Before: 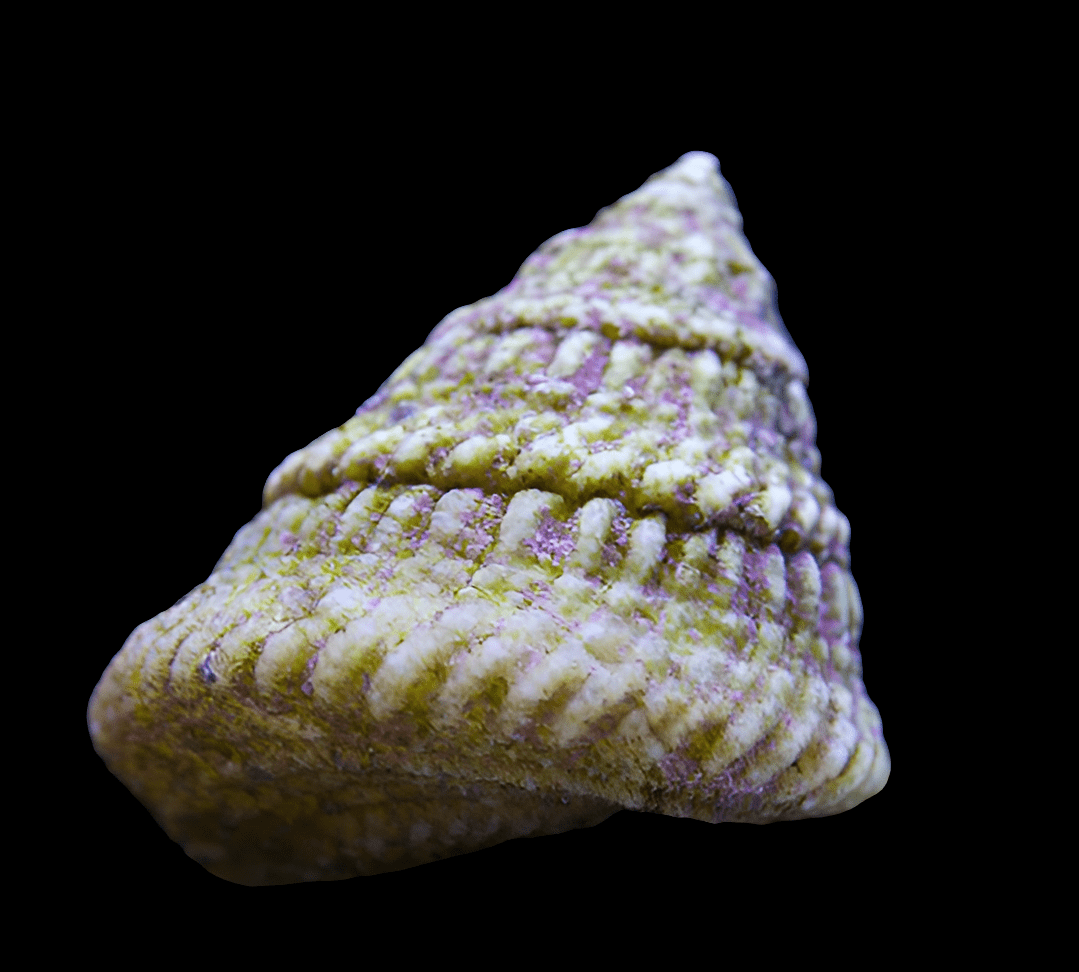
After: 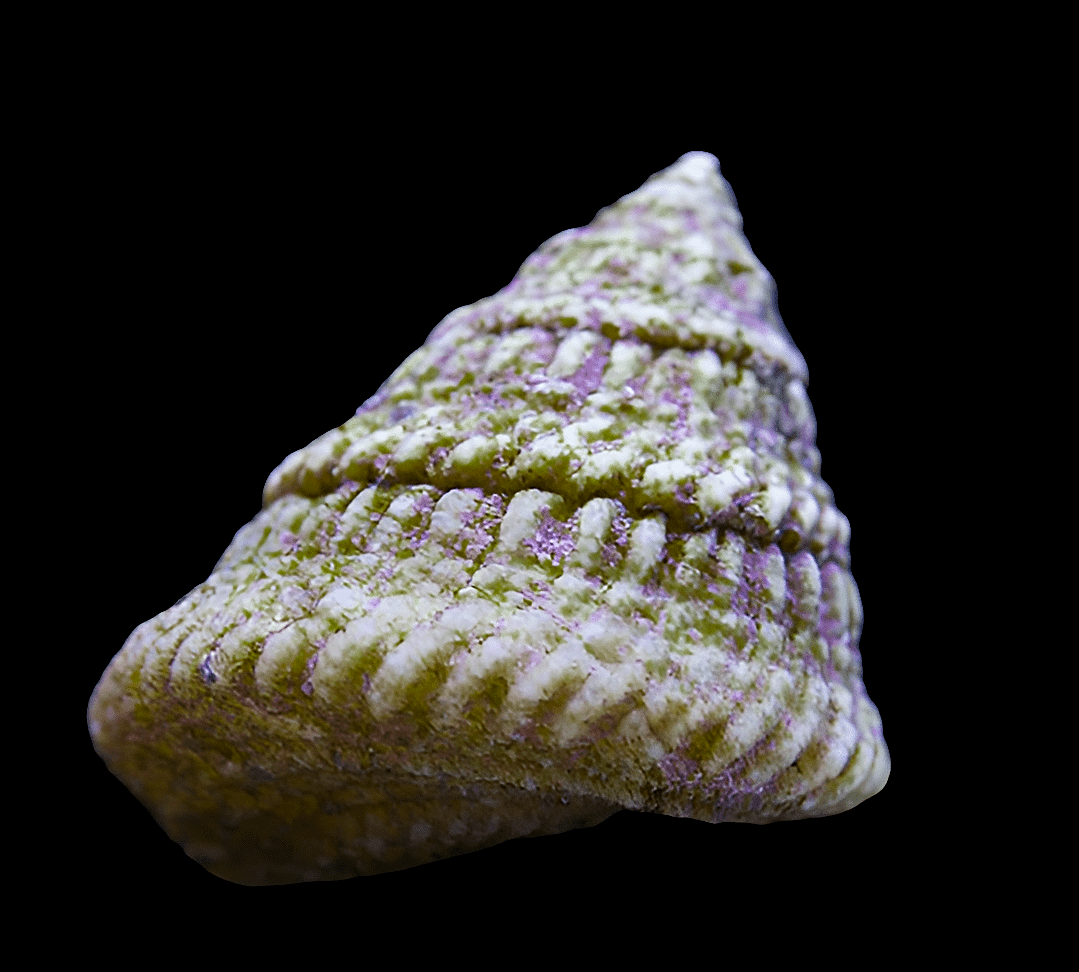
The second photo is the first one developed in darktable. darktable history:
color zones: curves: ch0 [(0, 0.48) (0.209, 0.398) (0.305, 0.332) (0.429, 0.493) (0.571, 0.5) (0.714, 0.5) (0.857, 0.5) (1, 0.48)]; ch1 [(0, 0.633) (0.143, 0.586) (0.286, 0.489) (0.429, 0.448) (0.571, 0.31) (0.714, 0.335) (0.857, 0.492) (1, 0.633)]; ch2 [(0, 0.448) (0.143, 0.498) (0.286, 0.5) (0.429, 0.5) (0.571, 0.5) (0.714, 0.5) (0.857, 0.5) (1, 0.448)]
sharpen: on, module defaults
